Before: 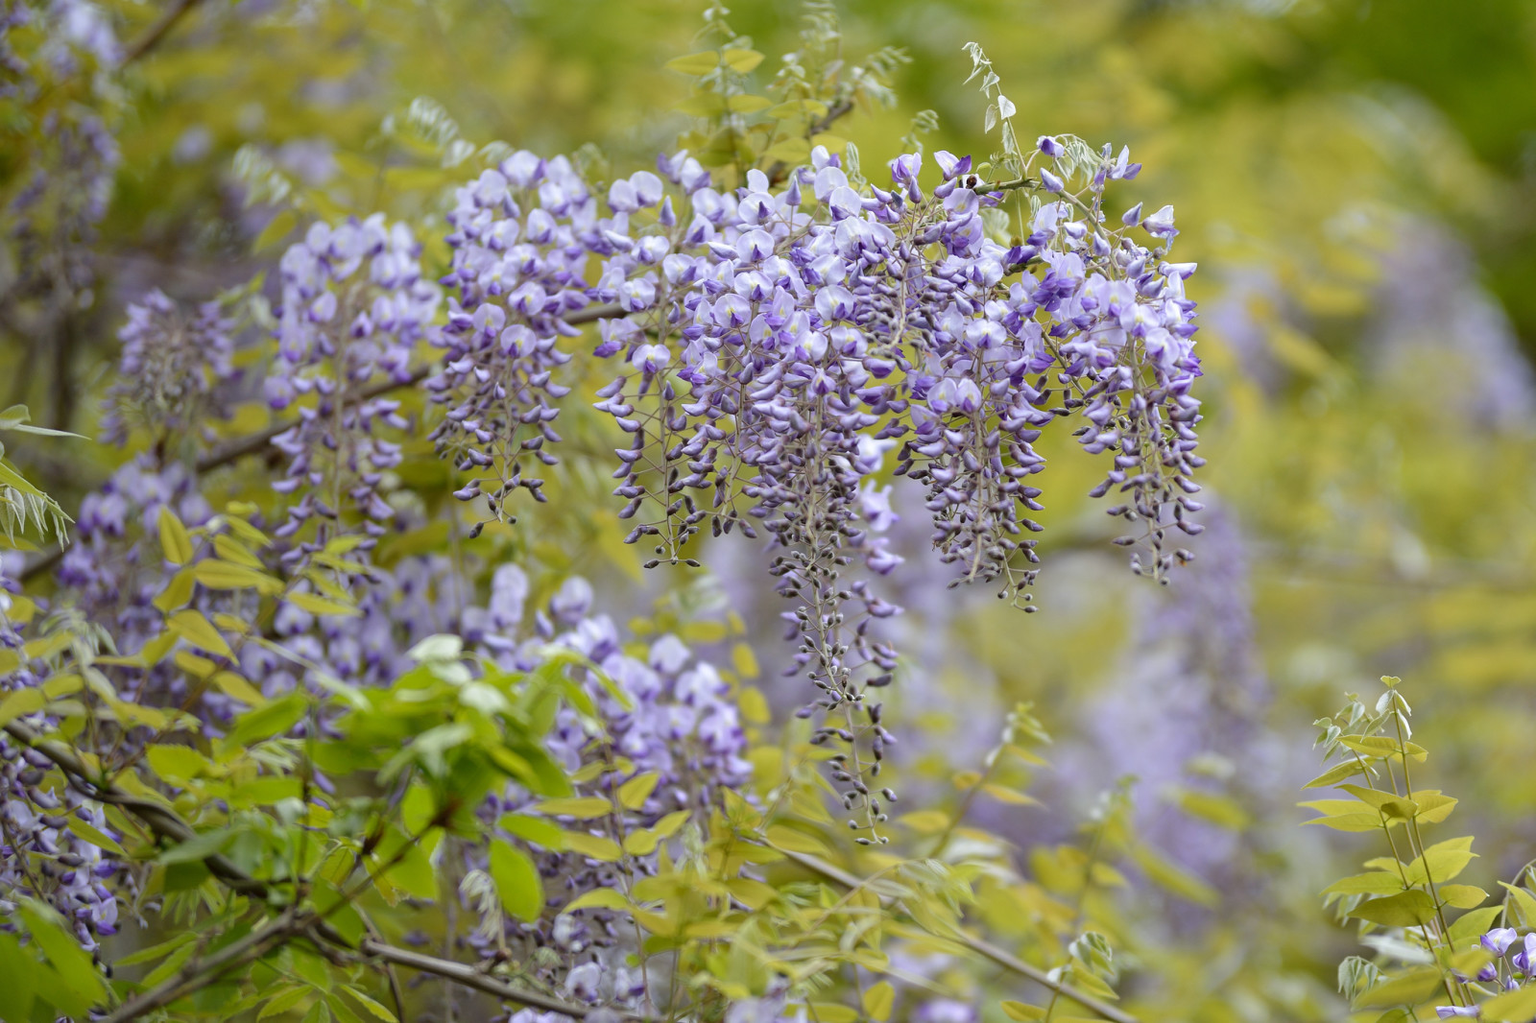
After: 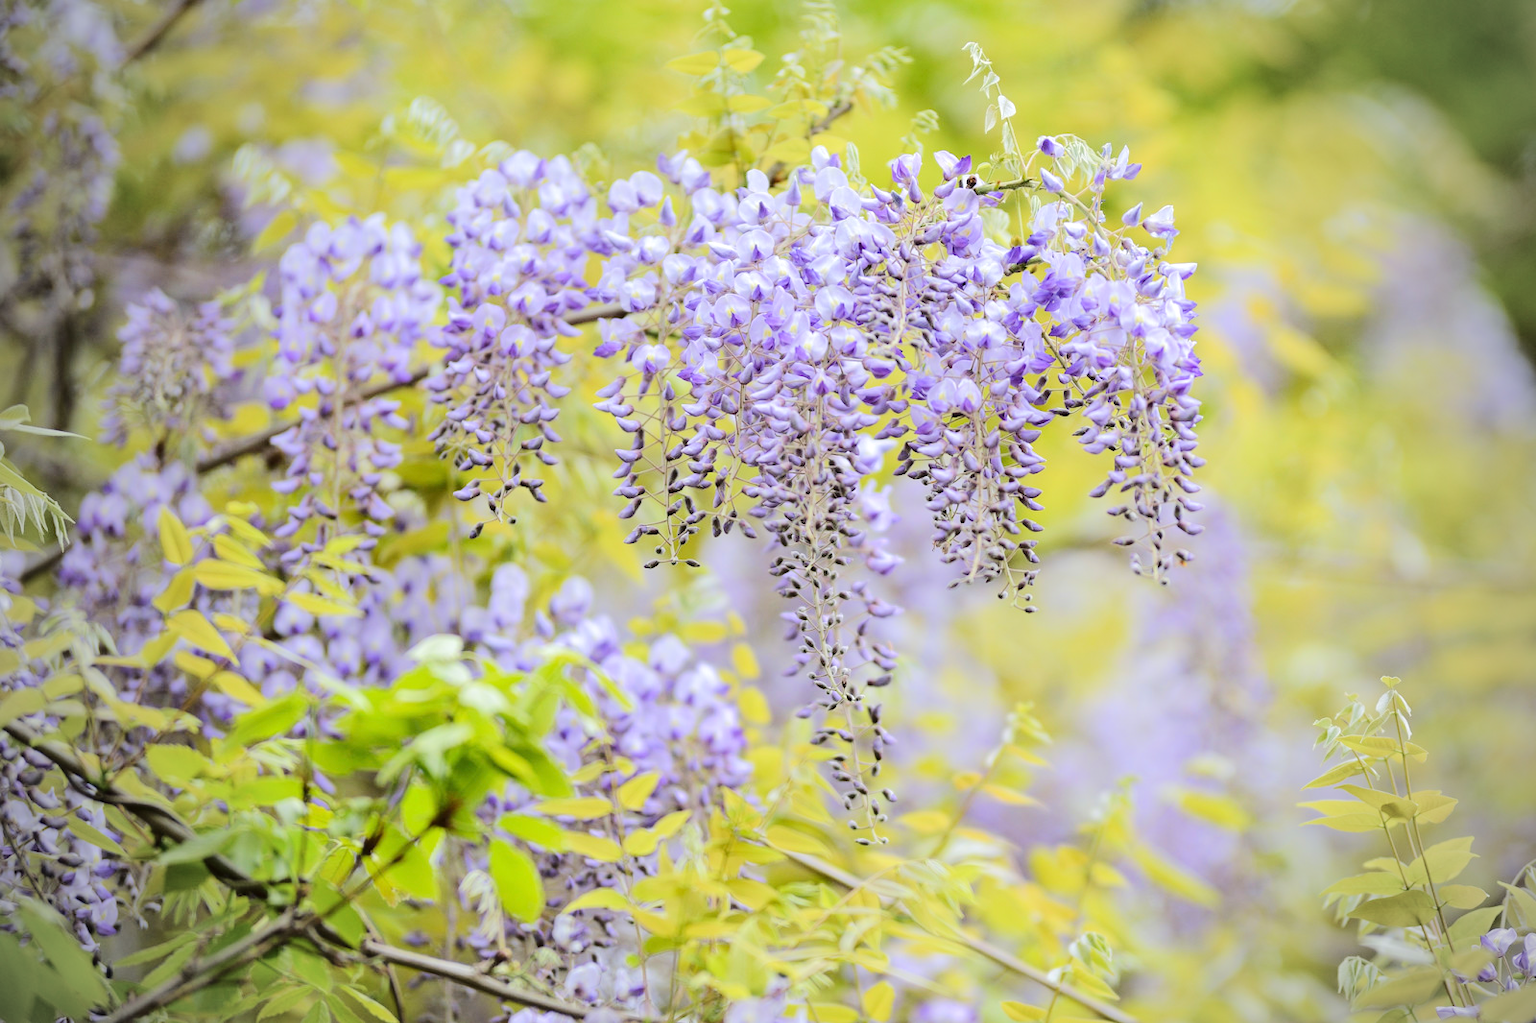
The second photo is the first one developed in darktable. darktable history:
vignetting: fall-off start 71.67%
tone equalizer: -7 EV 0.141 EV, -6 EV 0.572 EV, -5 EV 1.16 EV, -4 EV 1.35 EV, -3 EV 1.12 EV, -2 EV 0.6 EV, -1 EV 0.165 EV, edges refinement/feathering 500, mask exposure compensation -1.57 EV, preserve details no
